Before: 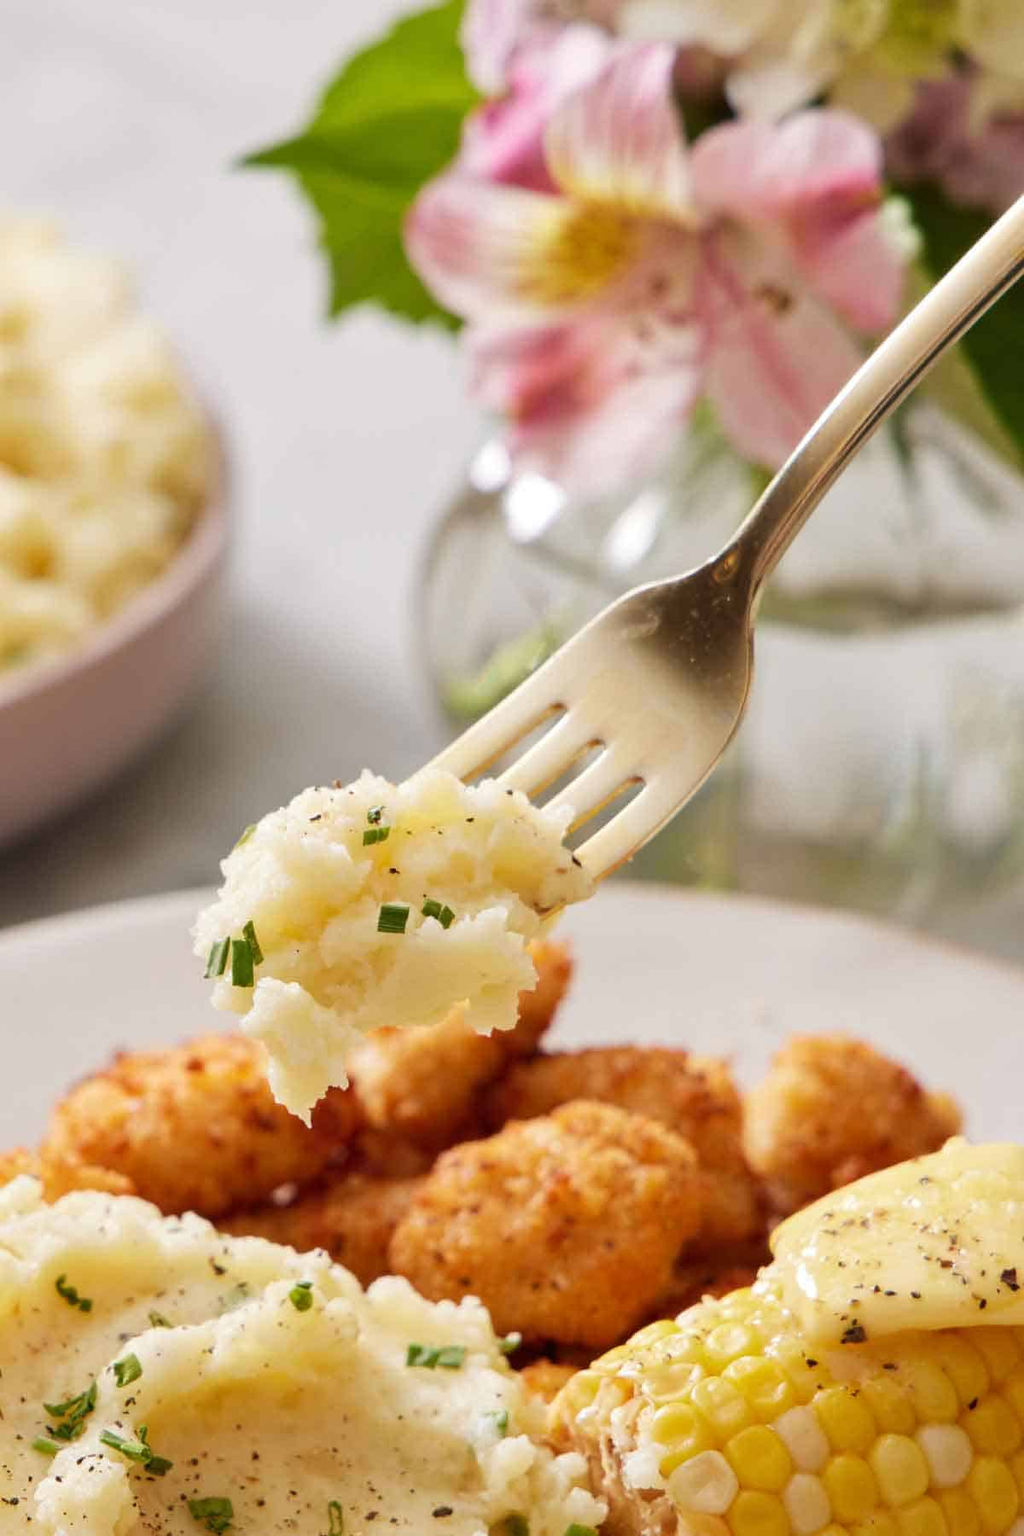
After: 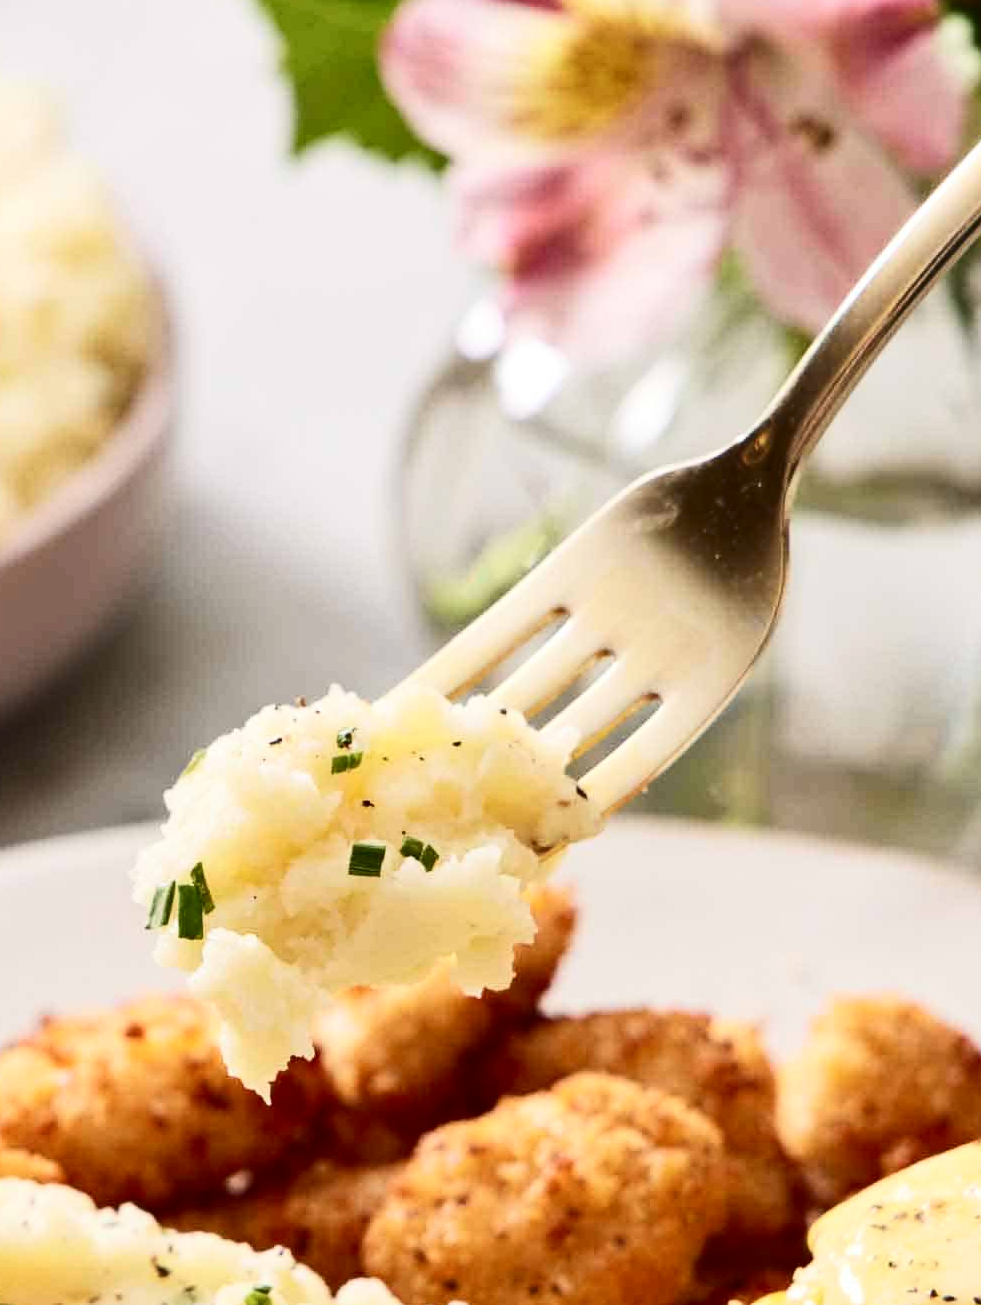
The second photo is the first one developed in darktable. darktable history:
contrast brightness saturation: contrast 0.294
crop: left 7.865%, top 12.074%, right 10.364%, bottom 15.42%
